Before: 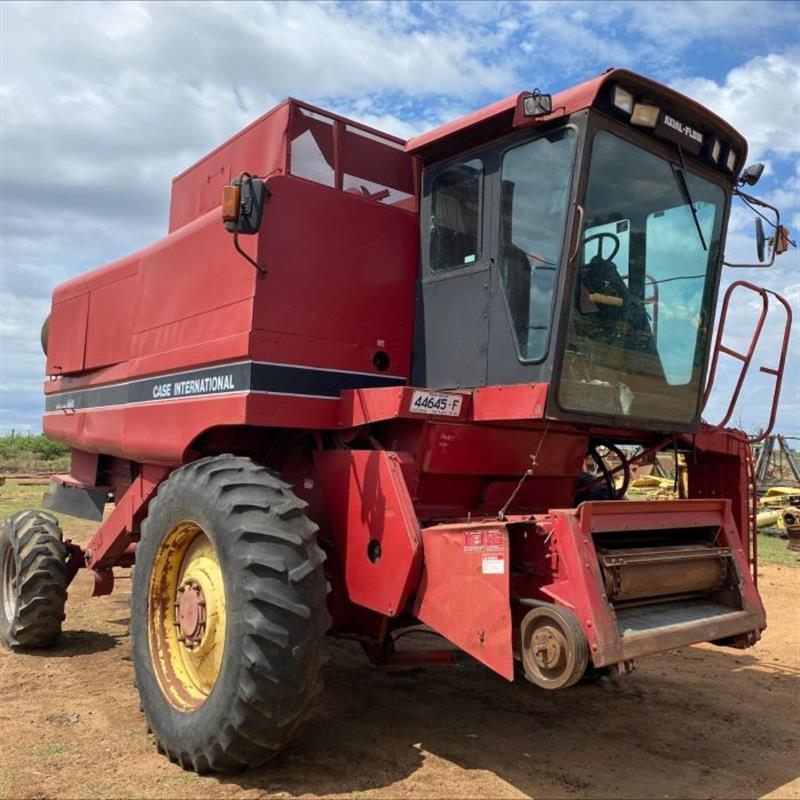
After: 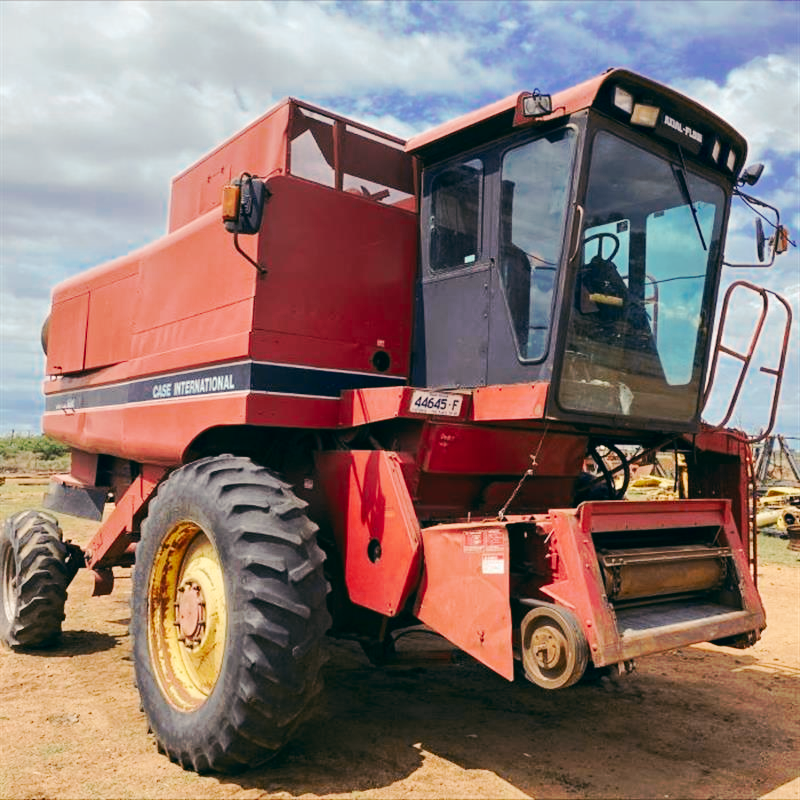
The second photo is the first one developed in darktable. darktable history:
tone curve: curves: ch0 [(0, 0) (0.003, 0.003) (0.011, 0.011) (0.025, 0.024) (0.044, 0.043) (0.069, 0.067) (0.1, 0.096) (0.136, 0.131) (0.177, 0.171) (0.224, 0.216) (0.277, 0.267) (0.335, 0.323) (0.399, 0.385) (0.468, 0.452) (0.543, 0.562) (0.623, 0.639) (0.709, 0.721) (0.801, 0.809) (0.898, 0.902) (1, 1)], preserve colors none
color look up table: target L [92.51, 88.86, 84.51, 86.82, 64.6, 68.72, 58.14, 68.06, 48.84, 45.17, 13.6, 6.159, 200, 100, 94.03, 82.48, 84.22, 80.24, 75.91, 67.38, 64.42, 62.35, 46.29, 39.95, 33.91, 27.09, 6.286, 82.55, 70.42, 91.79, 85.79, 83.87, 70.52, 74.73, 67.65, 44.81, 63.12, 53.01, 28.67, 32.42, 20.04, 30.23, 6.868, 72.61, 71, 71.01, 45.36, 45.48, 35.98], target a [-9.29, -23.23, -22.82, -2.752, -42.78, -14.2, -31.72, -1.595, -28.75, -20.36, -17.97, -9.876, 0, 0, 1.584, 16.63, 20.15, 17.83, 32.33, 52.11, 7.579, 26.66, 71.4, 21.84, 57.74, 46.01, 3.363, 5.279, 7.921, 11.26, 20.32, 28.17, 24.32, 27.63, 54.82, 41.87, 50.4, 28.46, 3.343, 55.09, 25.96, 59.42, 15.44, -39.61, -25.01, -33.65, 10.46, -25.7, 0.777], target b [27.37, 5.792, 16.25, 67.01, 27.2, 9.919, 31.68, 68.62, 8.16, 17.16, 7.89, 4.427, 0, 0, 19.1, 32.96, 12.28, 77.93, 30.34, 25.3, 14.89, 54.17, 61.55, 41.85, 18.26, 38.59, 5.35, 2.483, -31.17, 1.543, -3.509, -8.893, 3.09, -2.13, -0.314, -55.27, -19.4, -12.51, -3.449, -11.3, -58.38, -60.14, -34.57, -5.149, -24.24, -26.54, -65.67, -13.87, -46.54], num patches 49
